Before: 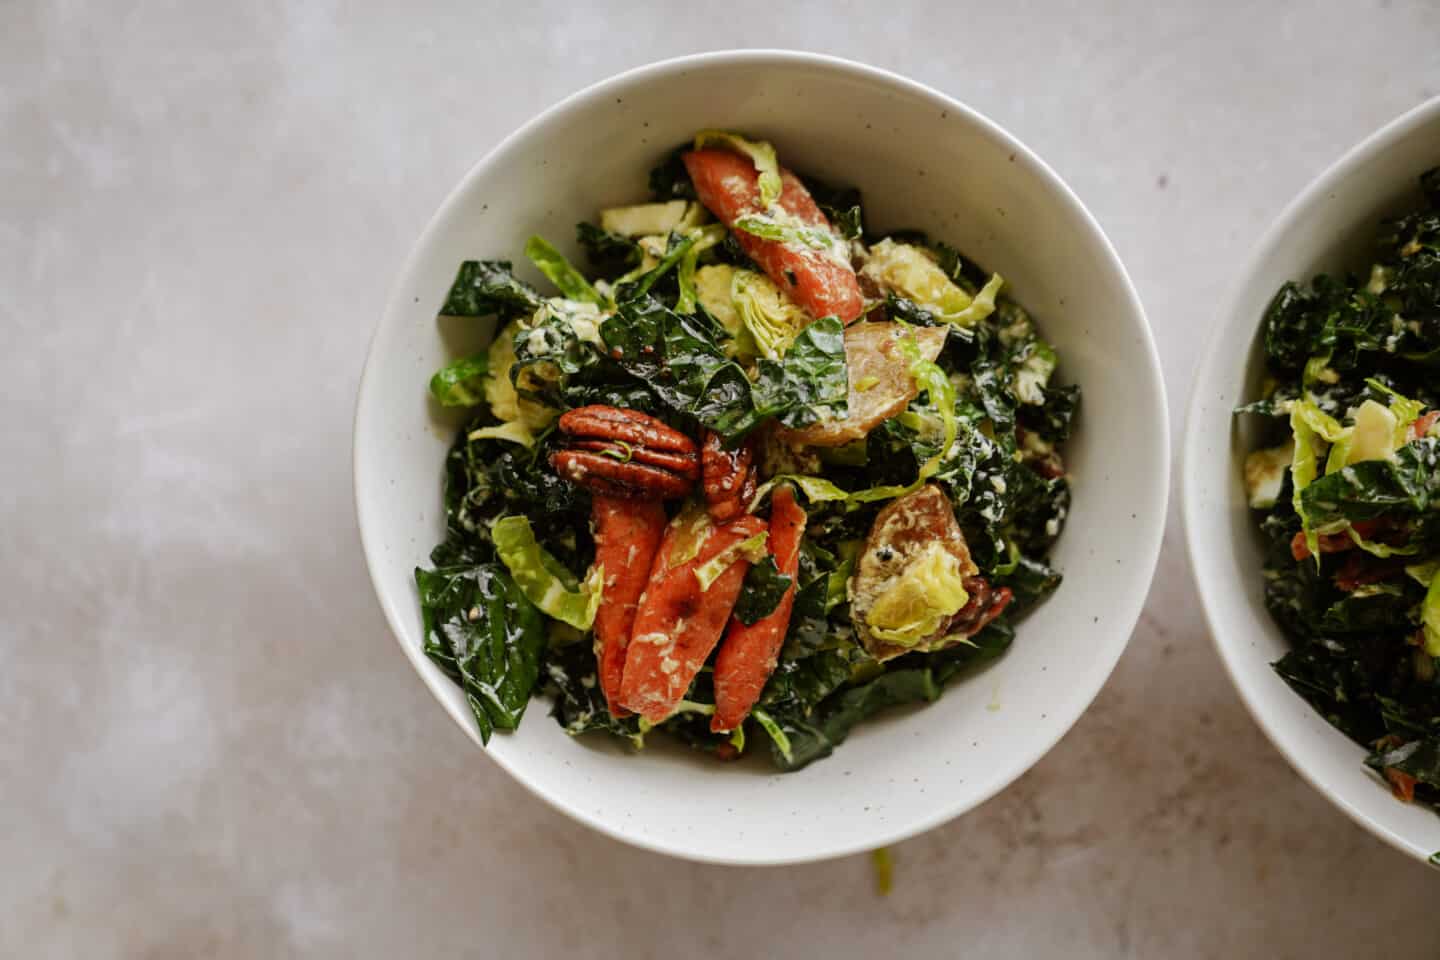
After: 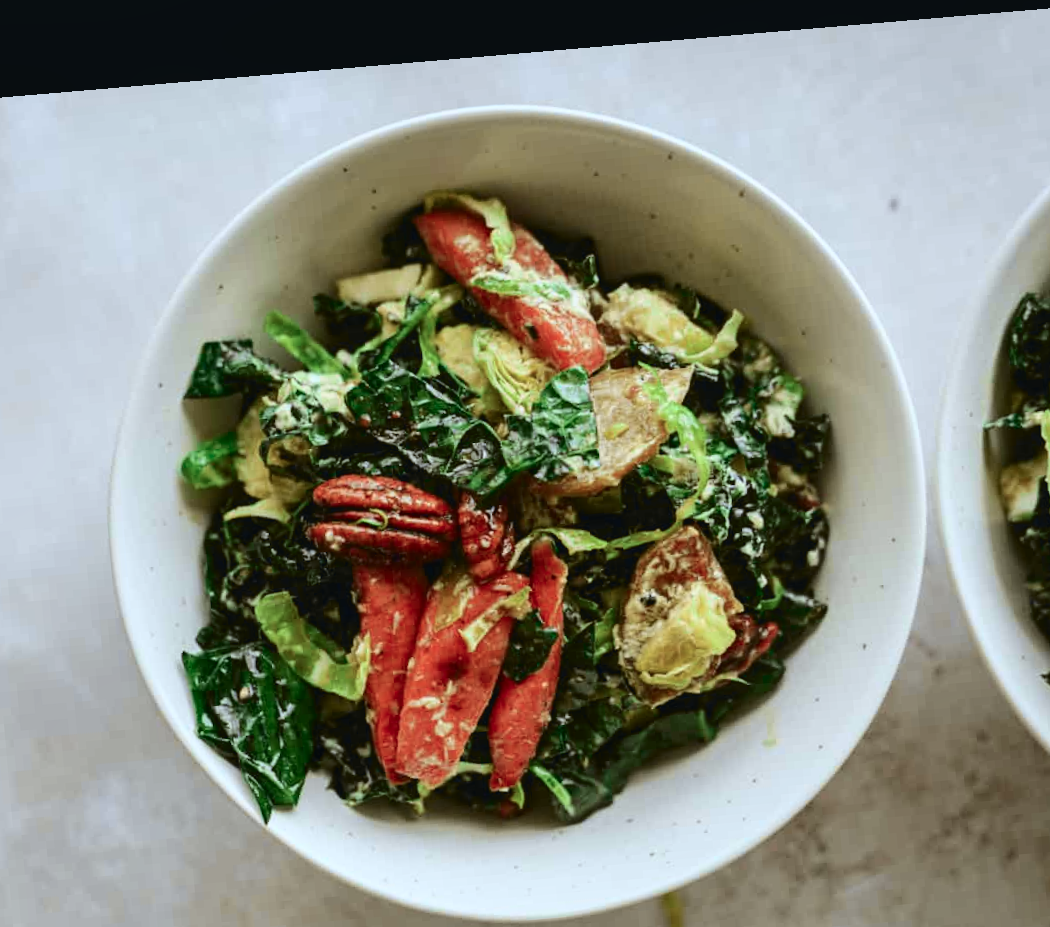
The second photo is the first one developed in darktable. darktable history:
tone curve: curves: ch0 [(0, 0.039) (0.104, 0.103) (0.273, 0.267) (0.448, 0.487) (0.704, 0.761) (0.886, 0.922) (0.994, 0.971)]; ch1 [(0, 0) (0.335, 0.298) (0.446, 0.413) (0.485, 0.487) (0.515, 0.503) (0.566, 0.563) (0.641, 0.655) (1, 1)]; ch2 [(0, 0) (0.314, 0.301) (0.421, 0.411) (0.502, 0.494) (0.528, 0.54) (0.557, 0.559) (0.612, 0.605) (0.722, 0.686) (1, 1)], color space Lab, independent channels, preserve colors none
crop: left 18.479%, right 12.2%, bottom 13.971%
color calibration: illuminant Planckian (black body), adaptation linear Bradford (ICC v4), x 0.361, y 0.366, temperature 4511.61 K, saturation algorithm version 1 (2020)
rotate and perspective: rotation -4.86°, automatic cropping off
local contrast: highlights 100%, shadows 100%, detail 120%, midtone range 0.2
